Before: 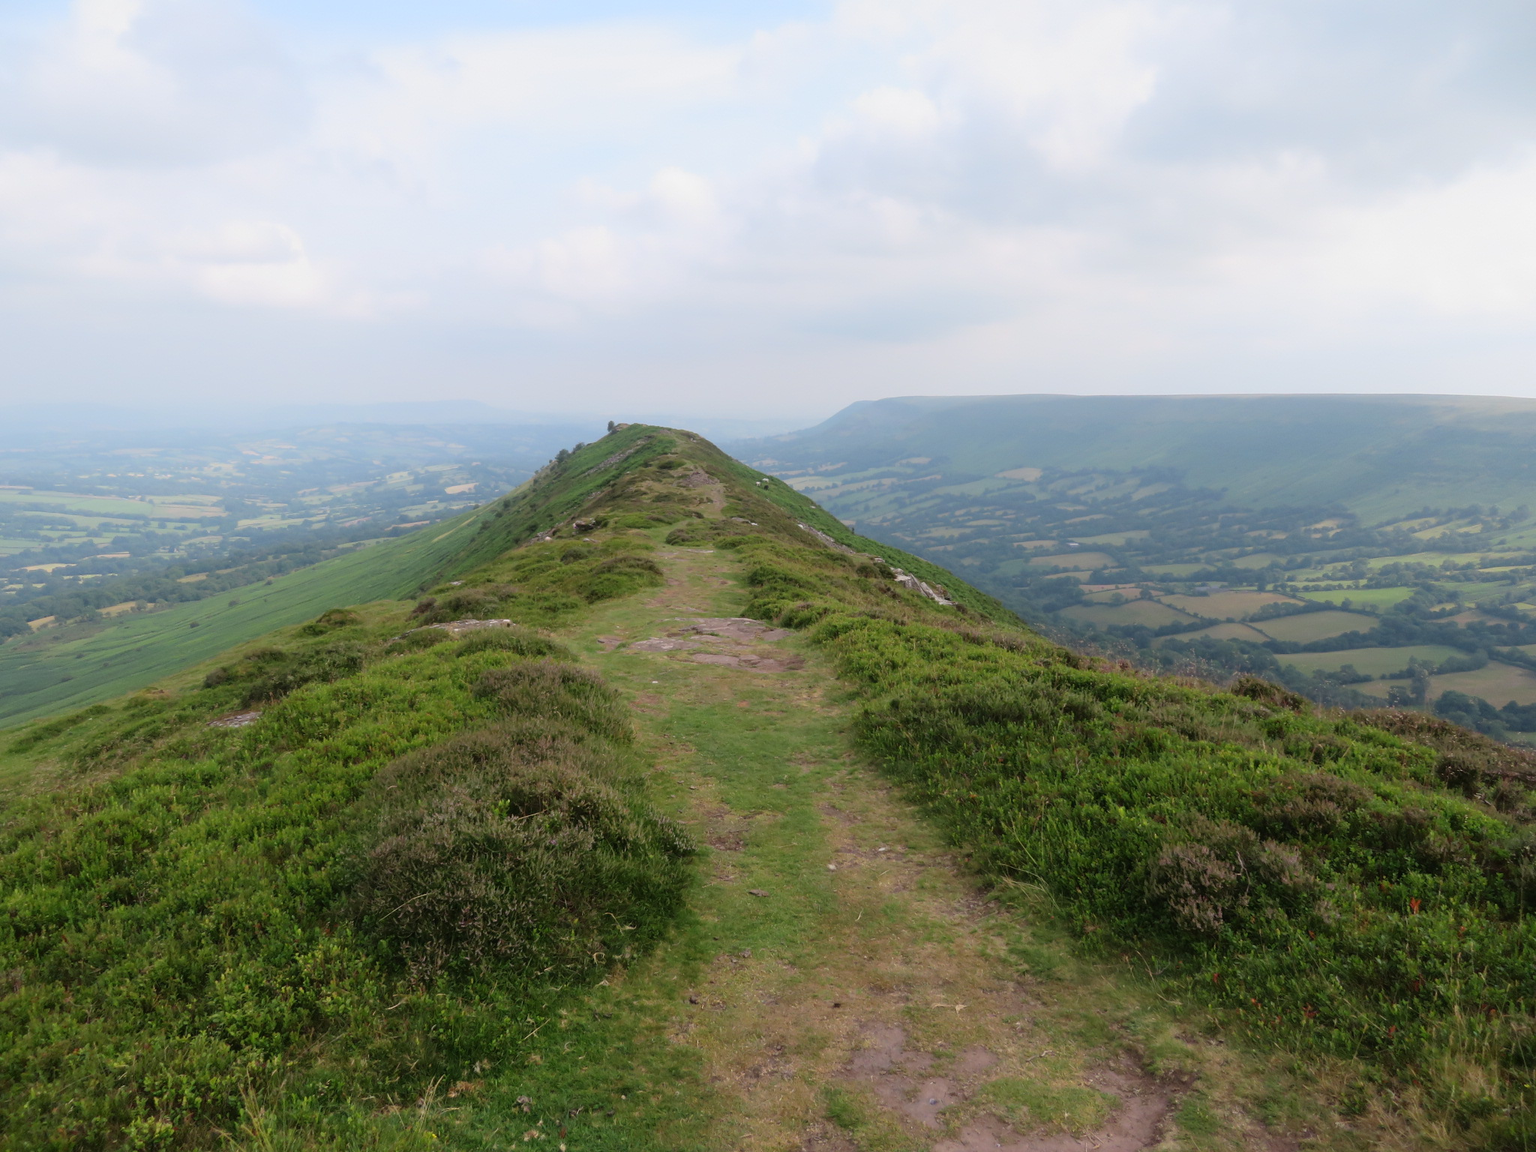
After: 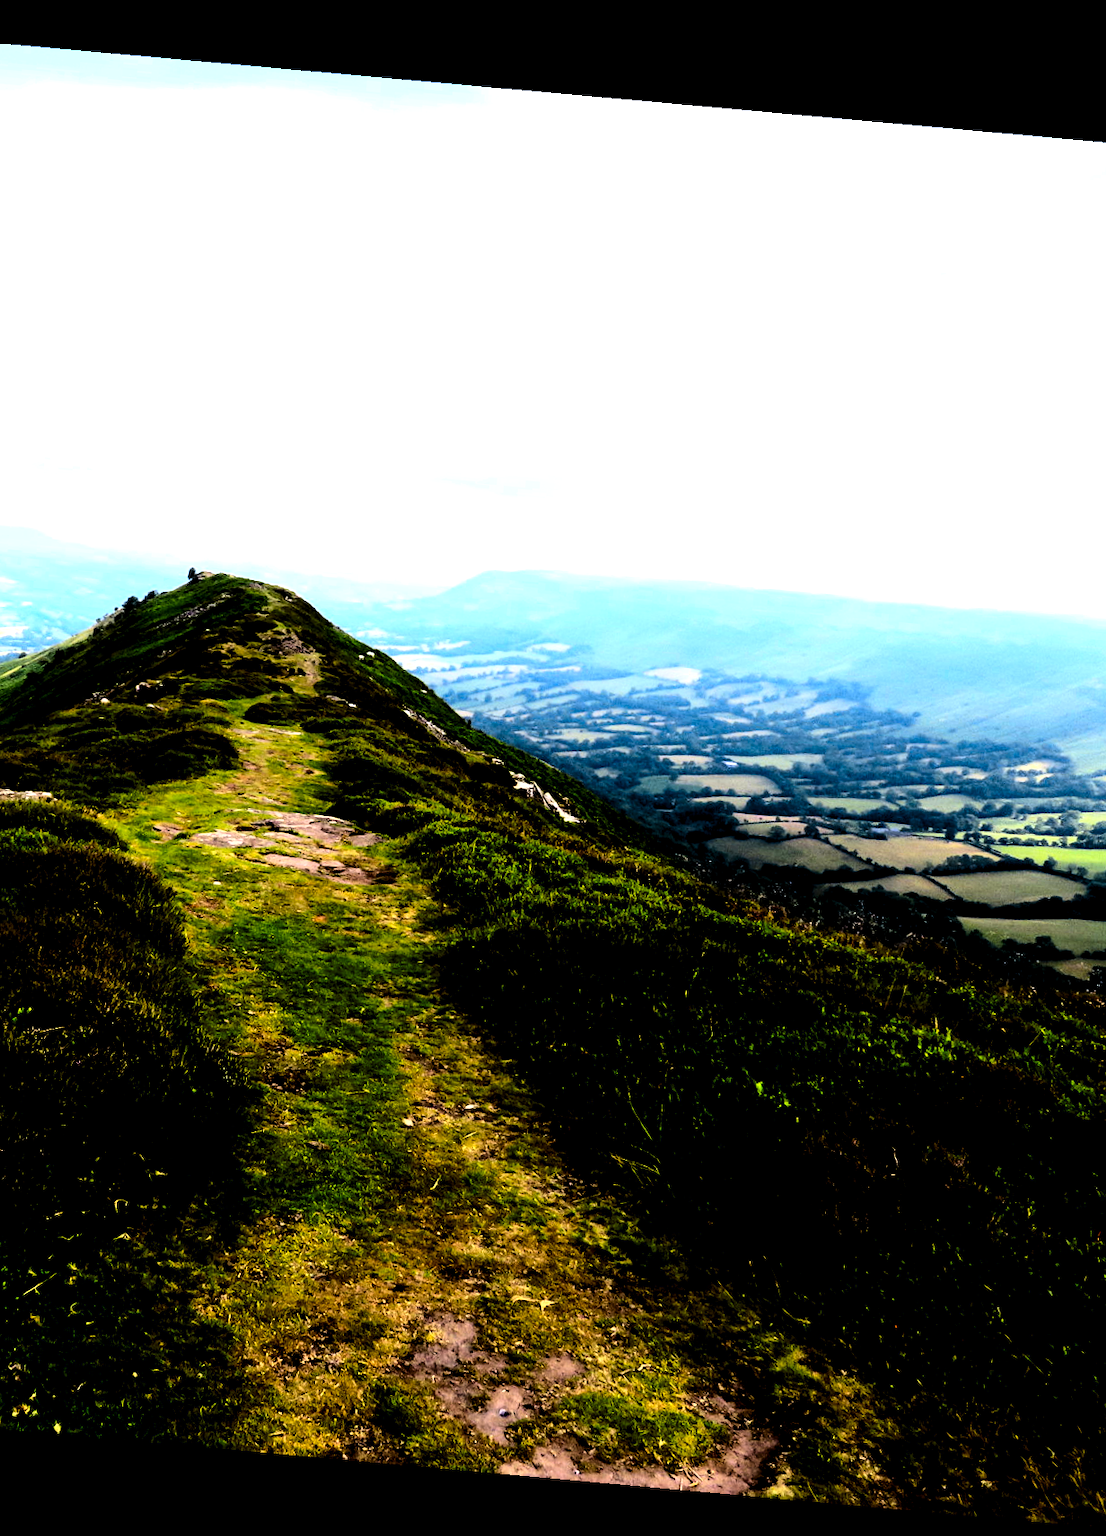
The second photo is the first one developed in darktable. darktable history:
crop: left 31.458%, top 0%, right 11.876%
rotate and perspective: rotation 5.12°, automatic cropping off
contrast brightness saturation: contrast 0.77, brightness -1, saturation 1
exposure: black level correction 0, exposure 0.7 EV, compensate exposure bias true, compensate highlight preservation false
base curve: curves: ch0 [(0, 0) (0.303, 0.277) (1, 1)]
levels: levels [0.052, 0.496, 0.908]
color contrast: green-magenta contrast 0.85, blue-yellow contrast 1.25, unbound 0
local contrast: mode bilateral grid, contrast 100, coarseness 100, detail 108%, midtone range 0.2
